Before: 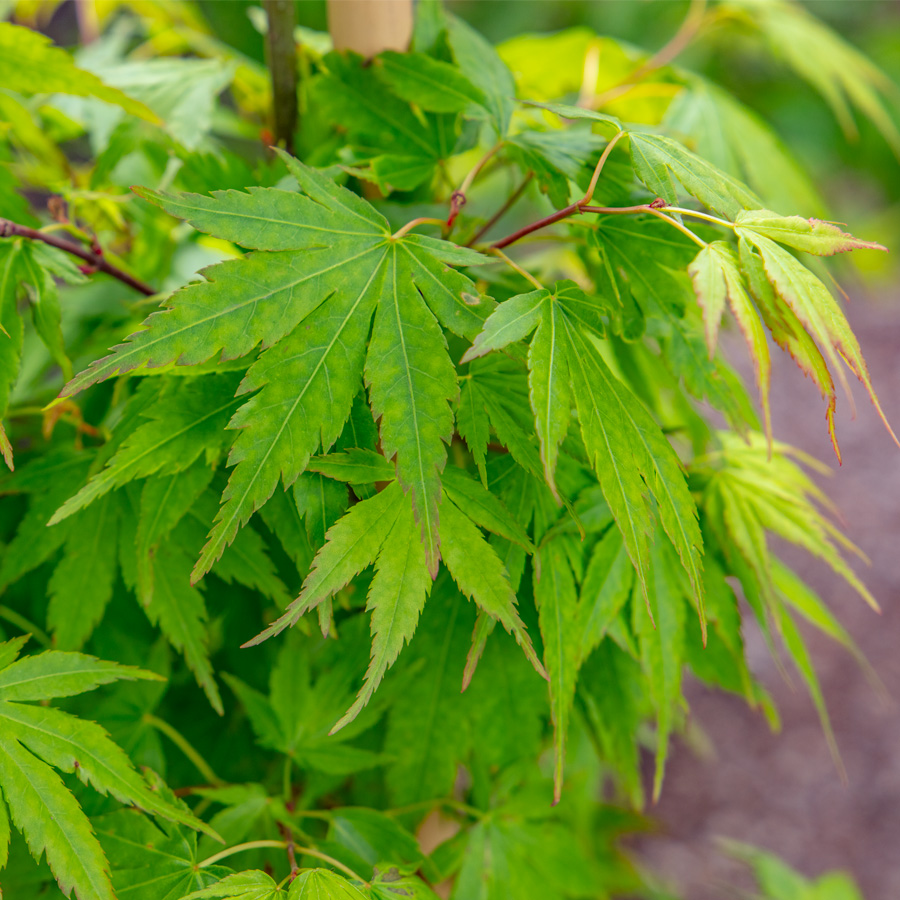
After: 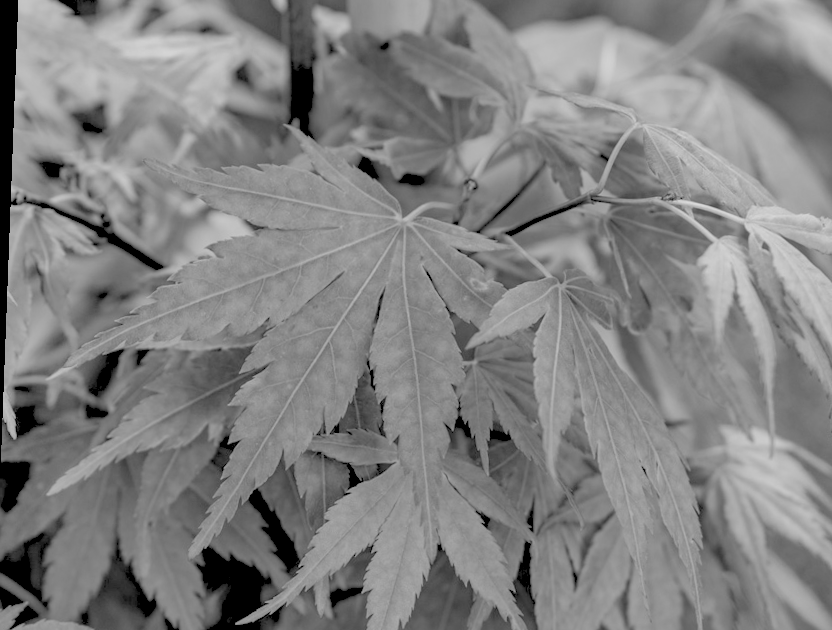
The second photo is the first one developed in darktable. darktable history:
white balance: red 1.188, blue 1.11
rotate and perspective: rotation 2.17°, automatic cropping off
haze removal: strength 0.4, distance 0.22, compatibility mode true, adaptive false
crop: left 1.509%, top 3.452%, right 7.696%, bottom 28.452%
exposure: black level correction 0, exposure -0.721 EV, compensate highlight preservation false
monochrome: on, module defaults
shadows and highlights: shadows 60, highlights -60.23, soften with gaussian
rgb levels: levels [[0.027, 0.429, 0.996], [0, 0.5, 1], [0, 0.5, 1]]
